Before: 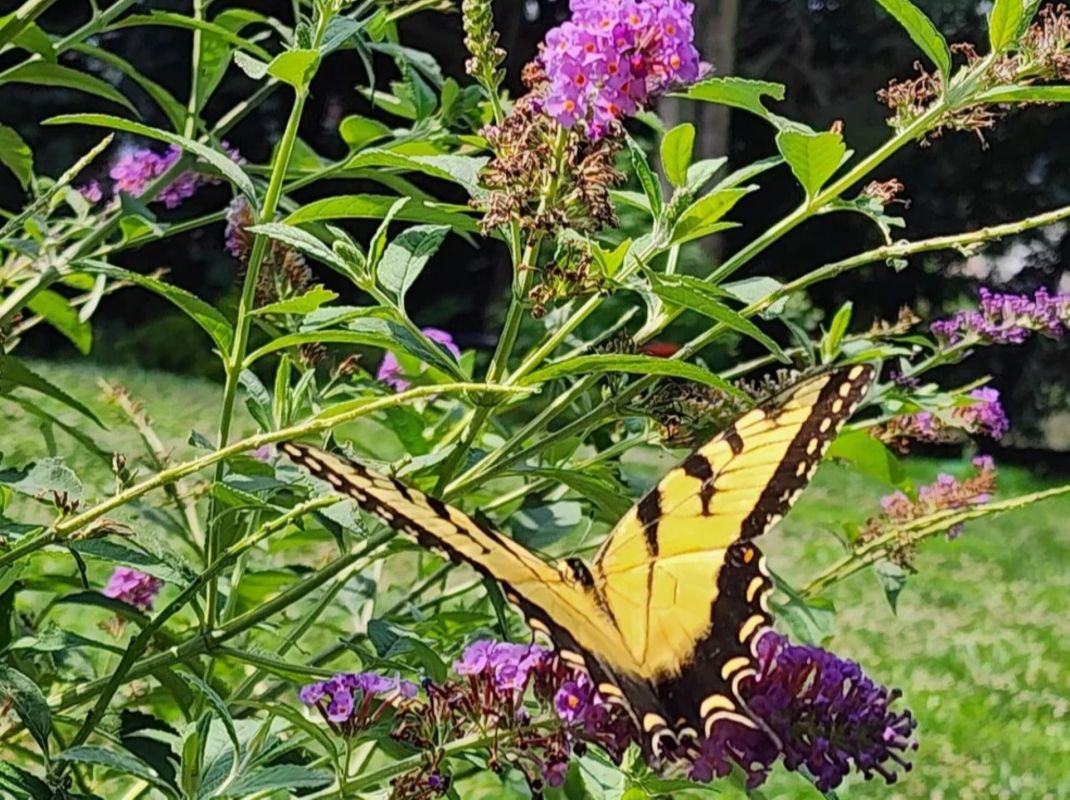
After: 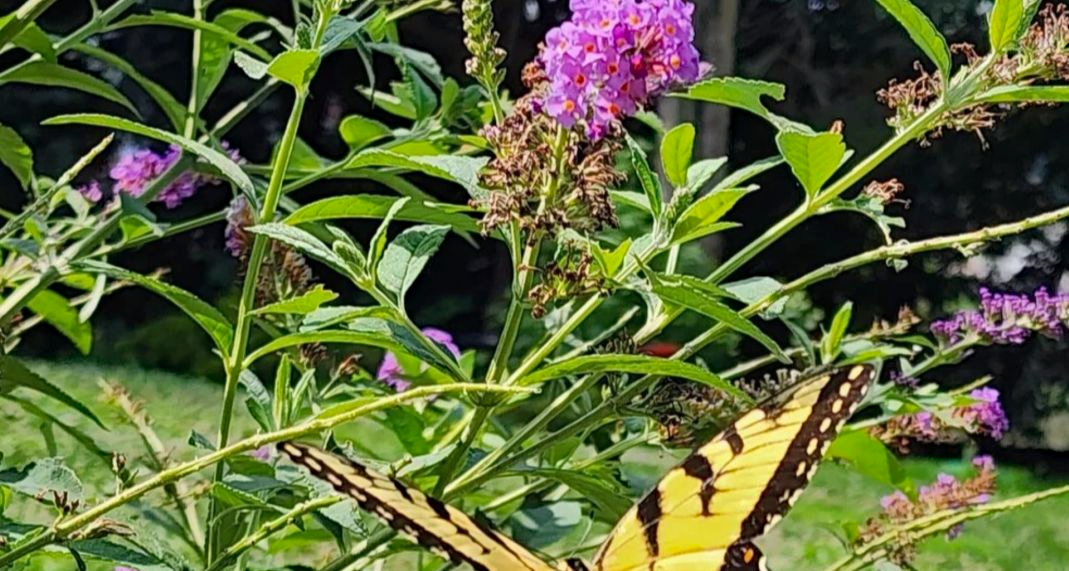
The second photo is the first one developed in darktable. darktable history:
crop: bottom 28.576%
haze removal: compatibility mode true, adaptive false
